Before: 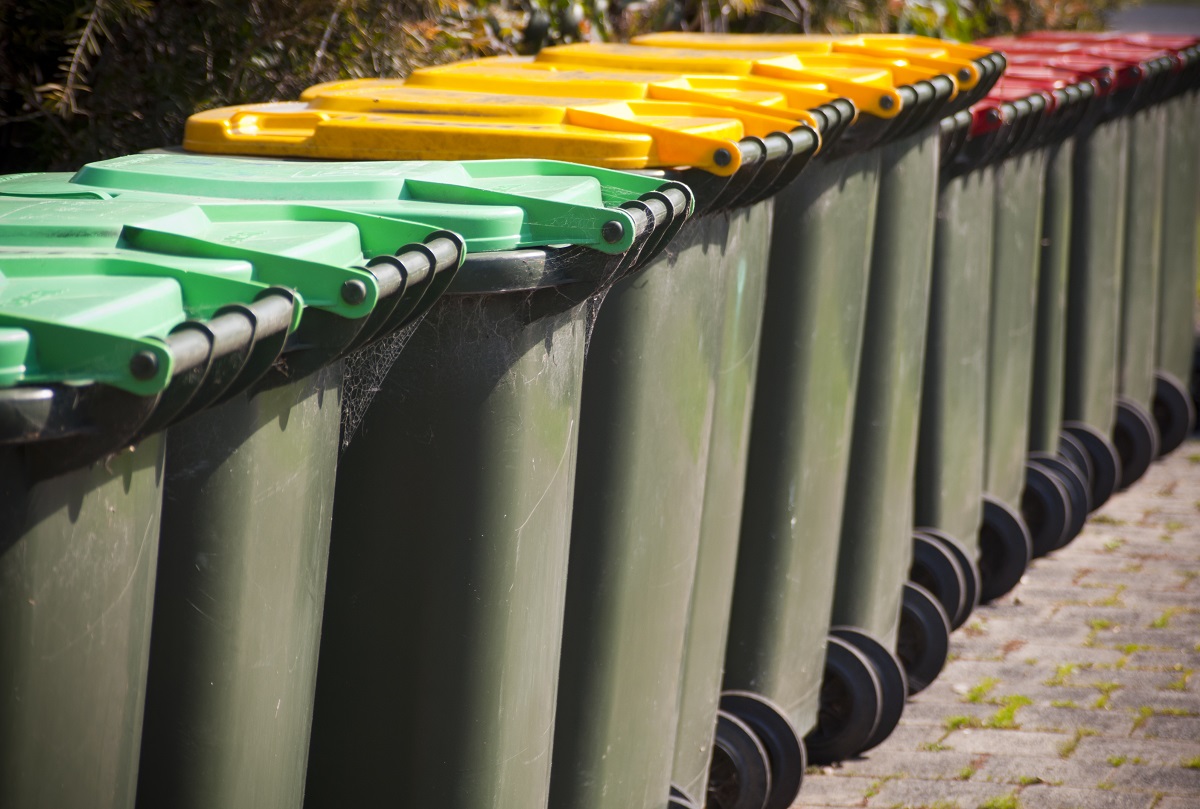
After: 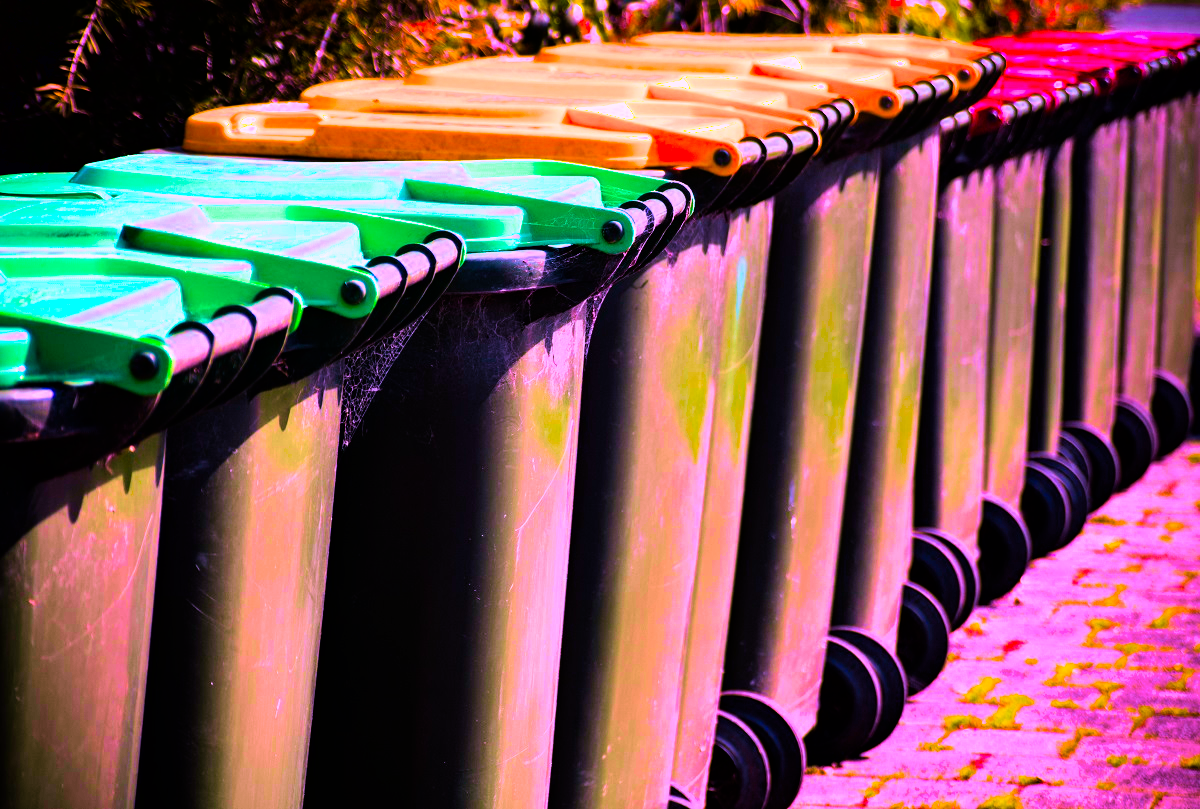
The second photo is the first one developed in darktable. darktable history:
haze removal: compatibility mode true, adaptive false
color calibration: illuminant as shot in camera, x 0.363, y 0.385, temperature 4528.04 K
color balance rgb: linear chroma grading › shadows -30%, linear chroma grading › global chroma 35%, perceptual saturation grading › global saturation 75%, perceptual saturation grading › shadows -30%, perceptual brilliance grading › highlights 75%, perceptual brilliance grading › shadows -30%, global vibrance 35%
filmic rgb: black relative exposure -6.15 EV, white relative exposure 6.96 EV, hardness 2.23, color science v6 (2022)
shadows and highlights: soften with gaussian
velvia: strength 75%
color correction: highlights a* 19.5, highlights b* -11.53, saturation 1.69
